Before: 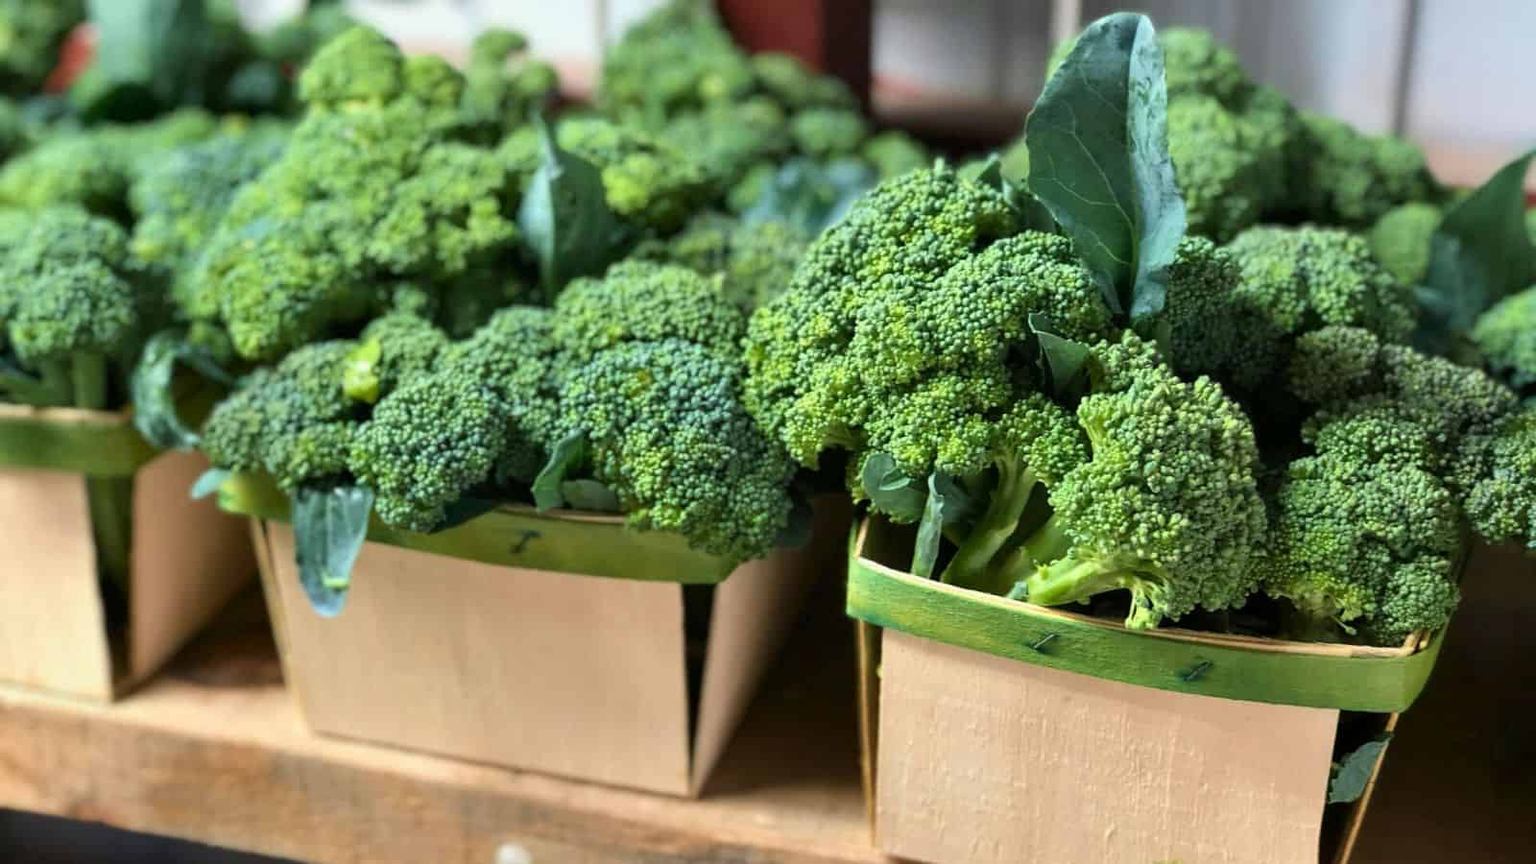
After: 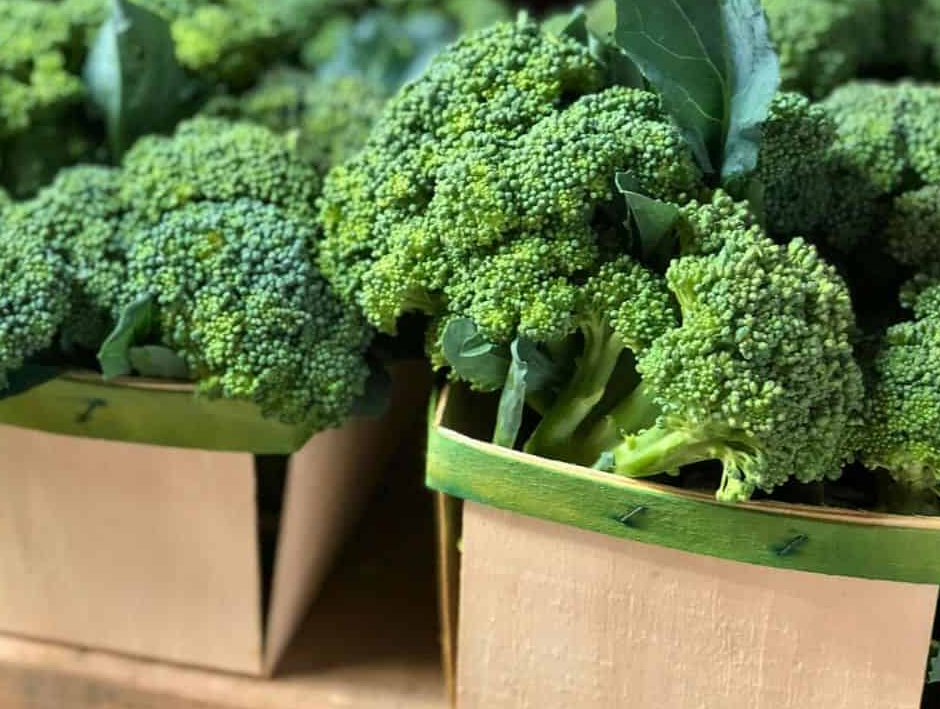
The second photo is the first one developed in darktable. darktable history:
crop and rotate: left 28.573%, top 17.196%, right 12.633%, bottom 3.973%
